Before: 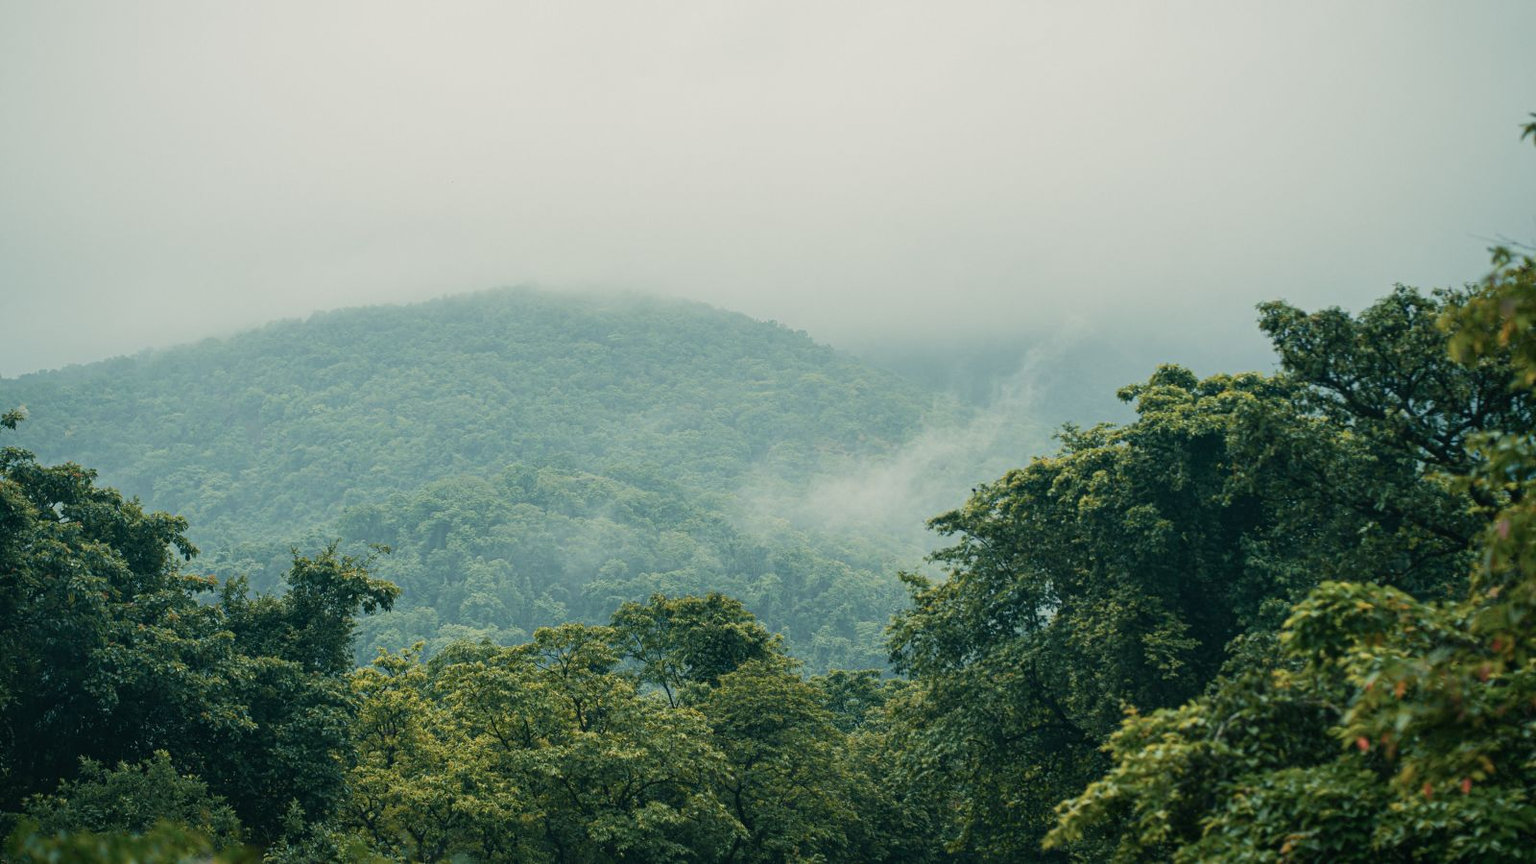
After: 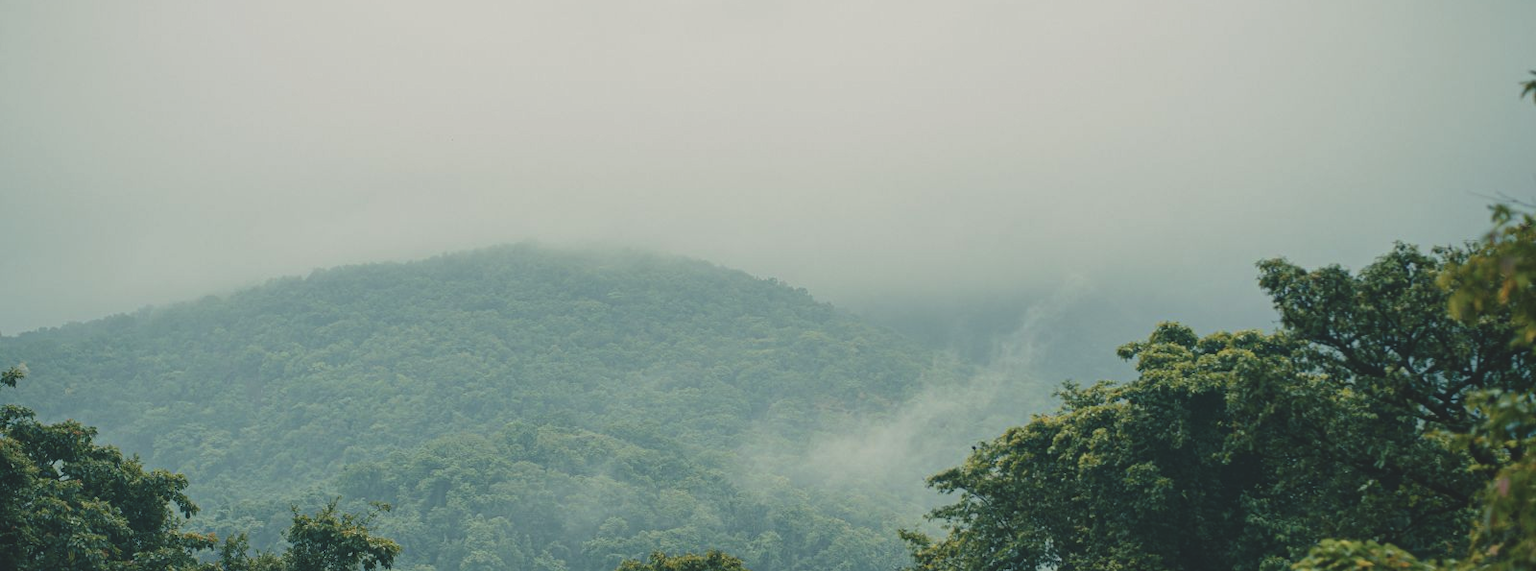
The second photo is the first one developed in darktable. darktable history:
crop and rotate: top 4.897%, bottom 28.99%
tone curve: curves: ch0 [(0, 0) (0.003, 0.126) (0.011, 0.129) (0.025, 0.133) (0.044, 0.143) (0.069, 0.155) (0.1, 0.17) (0.136, 0.189) (0.177, 0.217) (0.224, 0.25) (0.277, 0.293) (0.335, 0.346) (0.399, 0.398) (0.468, 0.456) (0.543, 0.517) (0.623, 0.583) (0.709, 0.659) (0.801, 0.756) (0.898, 0.856) (1, 1)], preserve colors none
contrast brightness saturation: contrast -0.012, brightness -0.013, saturation 0.03
